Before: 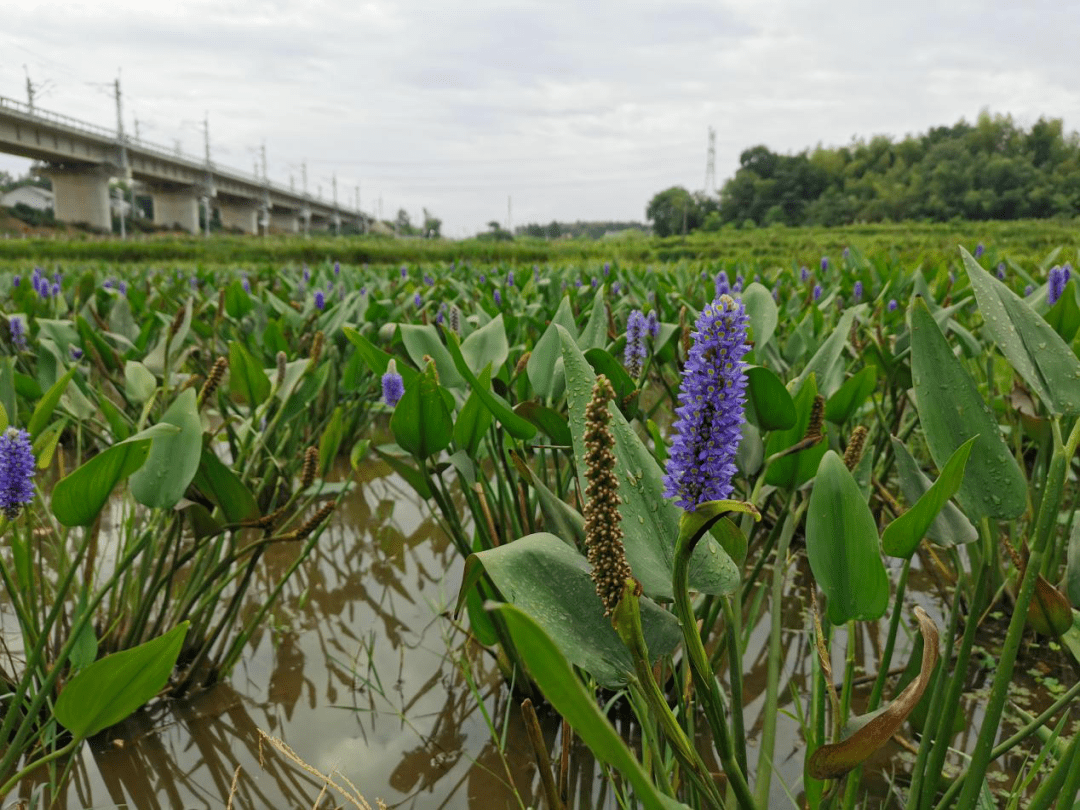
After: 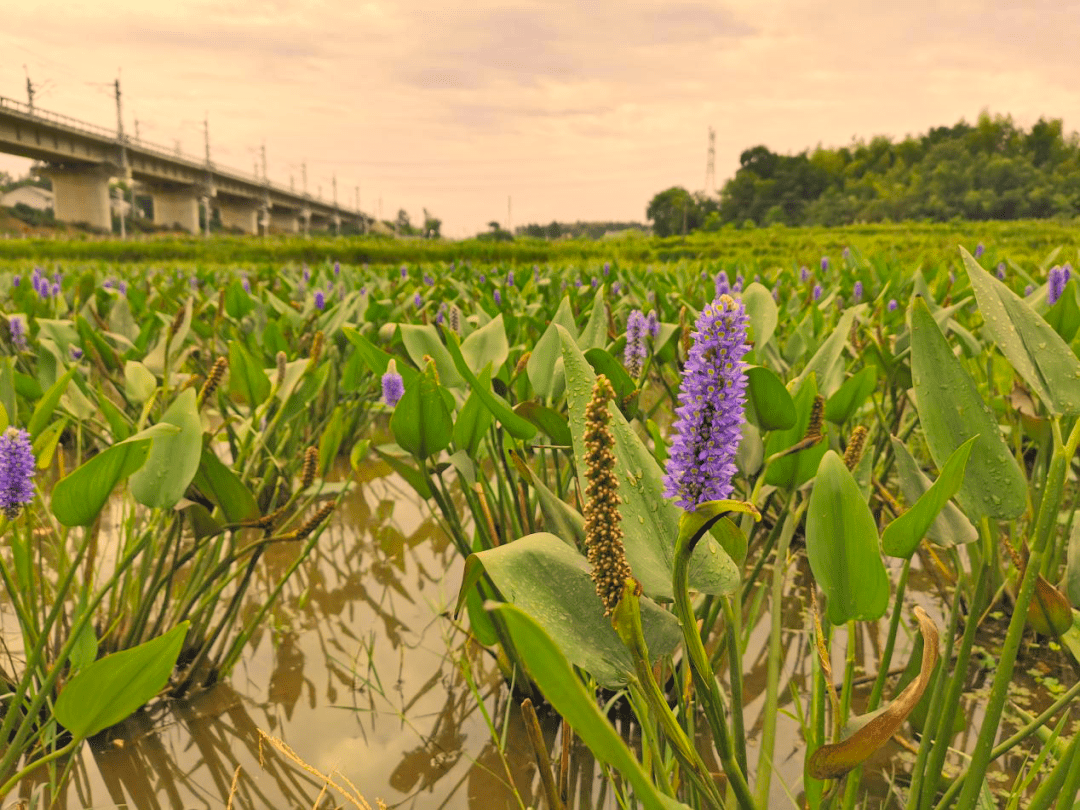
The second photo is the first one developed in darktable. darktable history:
contrast brightness saturation: contrast 0.099, brightness 0.308, saturation 0.141
color correction: highlights a* 14.82, highlights b* 31.72
shadows and highlights: radius 101.1, shadows 50.61, highlights -65.25, soften with gaussian
